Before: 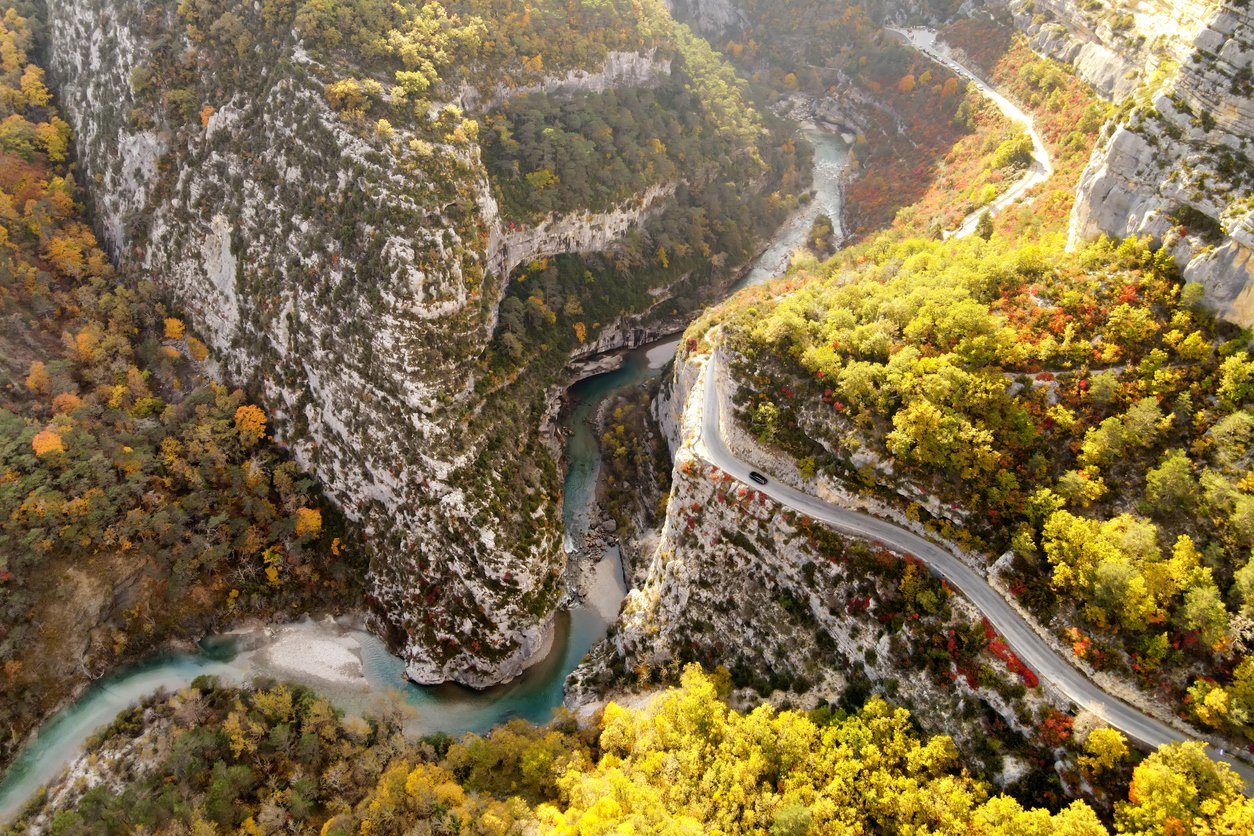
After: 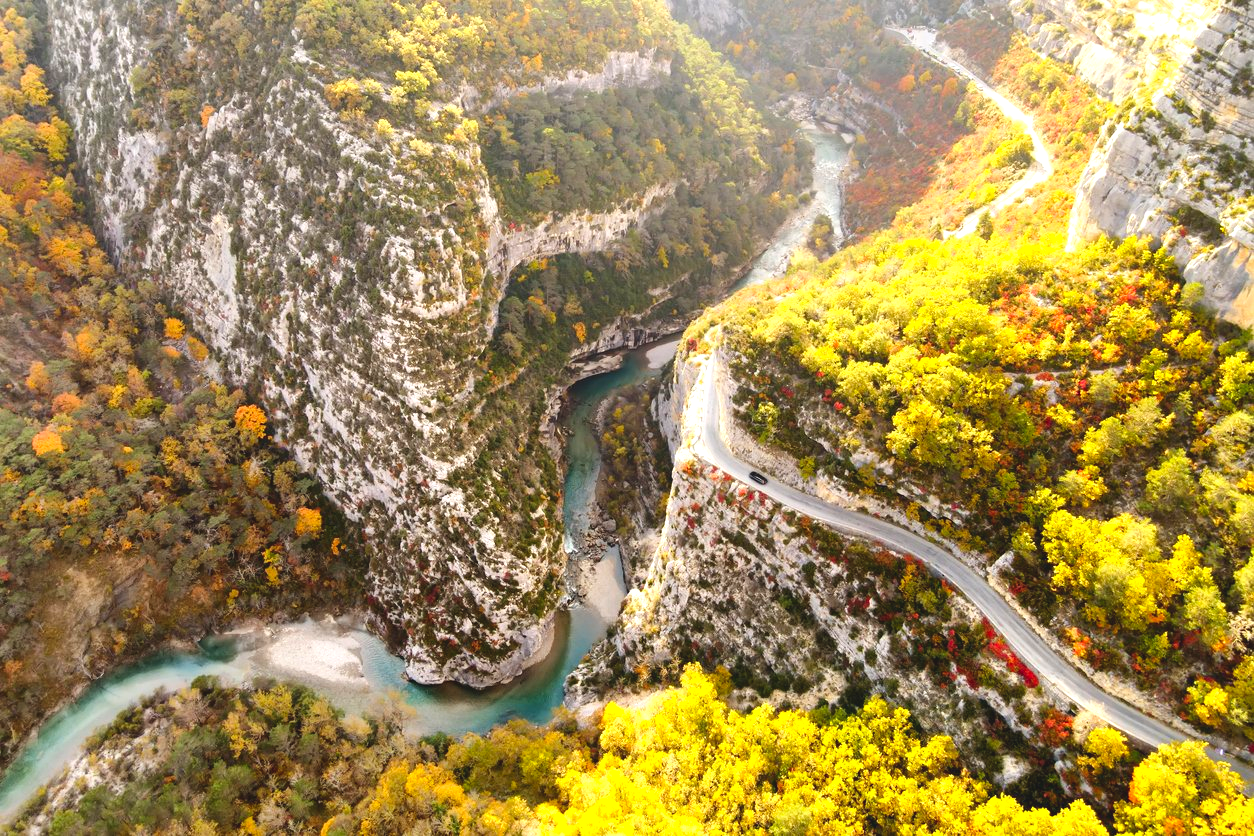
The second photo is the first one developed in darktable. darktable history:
contrast brightness saturation: contrast 0.09, saturation 0.28
exposure: black level correction 0.001, exposure 0.5 EV, compensate exposure bias true, compensate highlight preservation false
color balance: lift [1.007, 1, 1, 1], gamma [1.097, 1, 1, 1]
